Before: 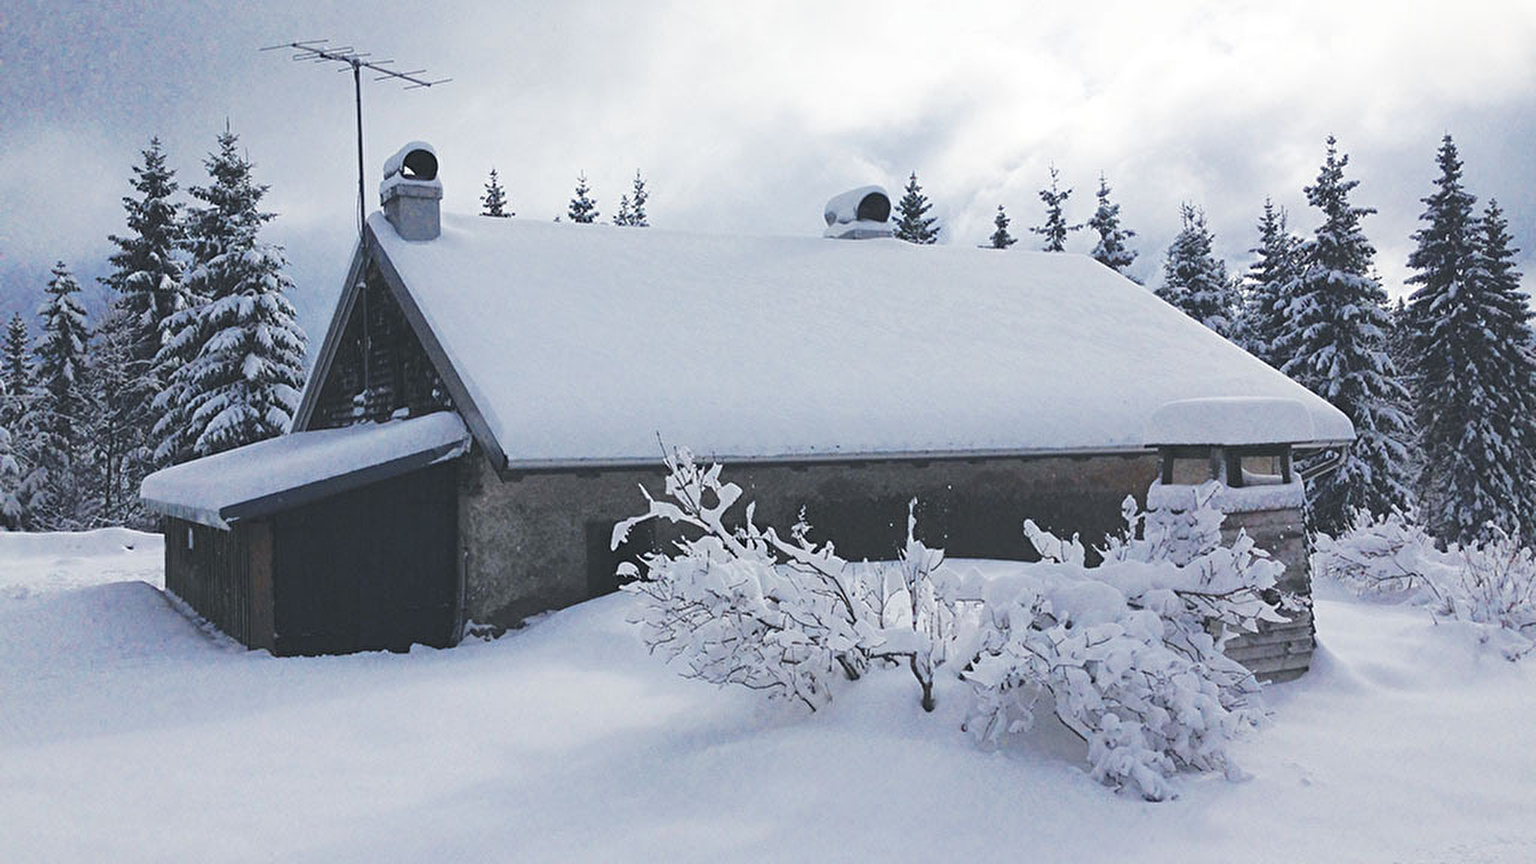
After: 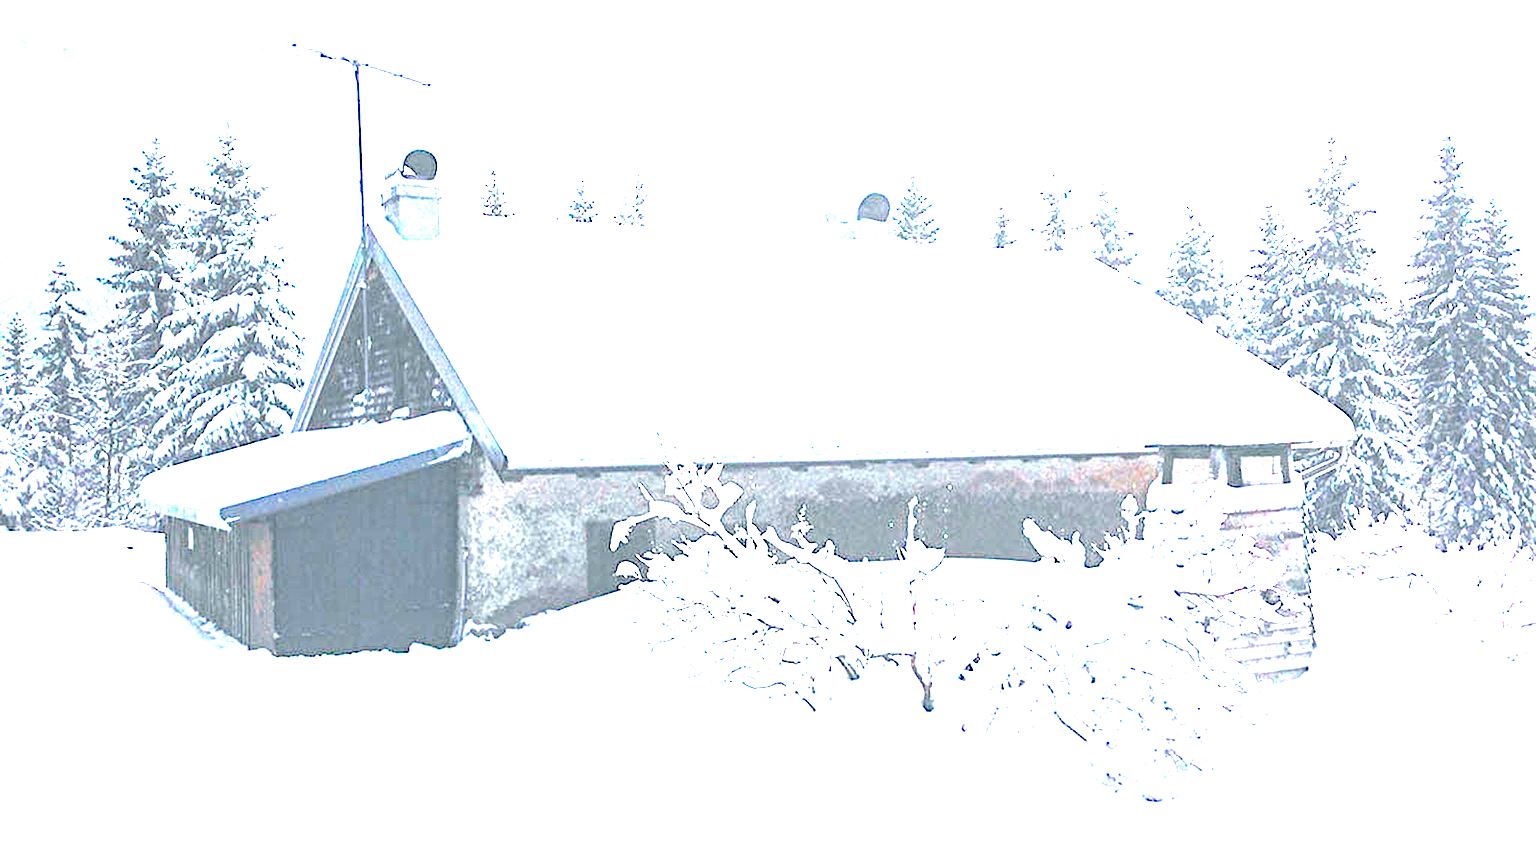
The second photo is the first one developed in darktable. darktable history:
local contrast: detail 110%
exposure: exposure 2.931 EV, compensate exposure bias true, compensate highlight preservation false
haze removal: compatibility mode true, adaptive false
